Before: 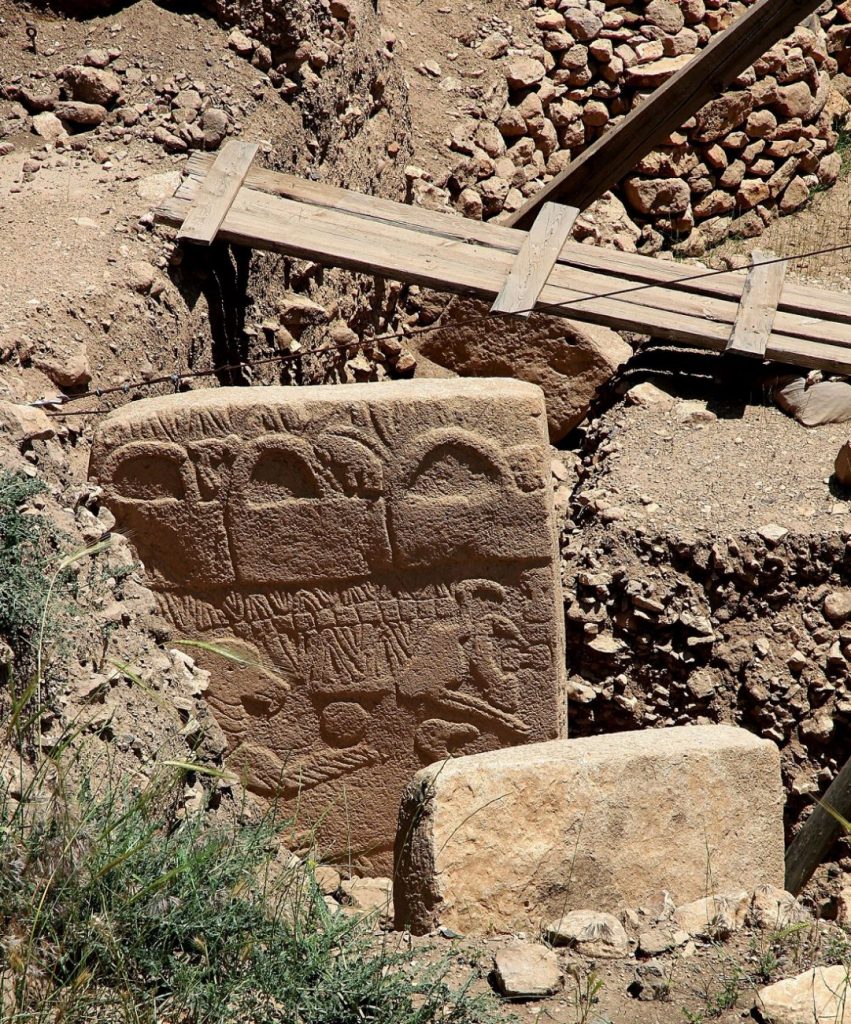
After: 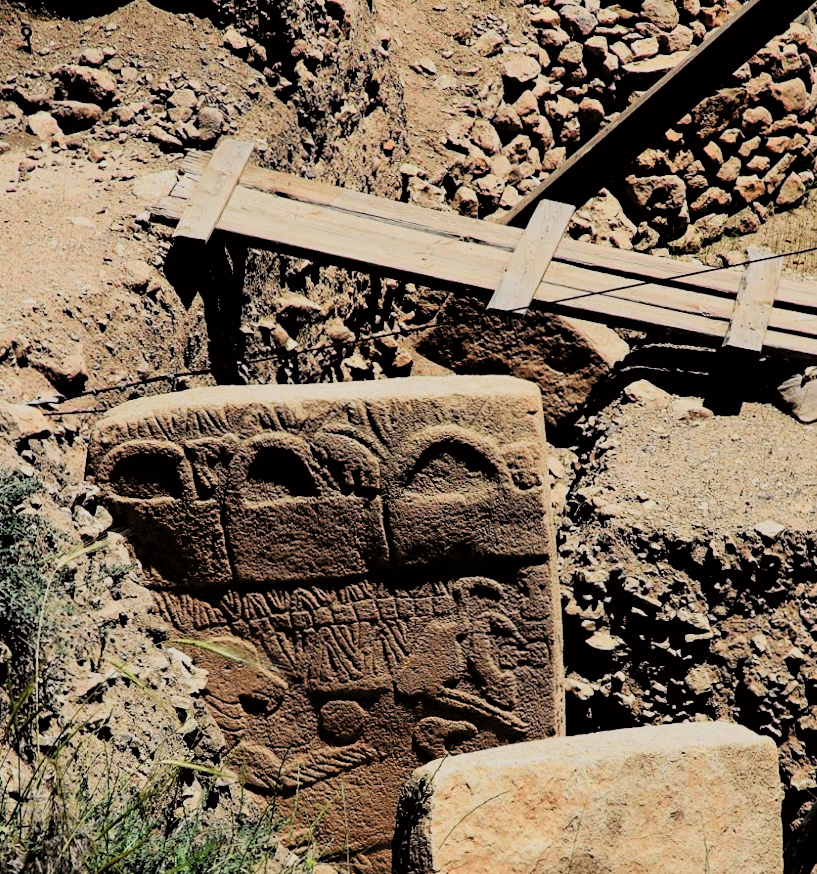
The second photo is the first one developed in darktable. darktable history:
tone curve: curves: ch0 [(0, 0) (0.128, 0.068) (0.292, 0.274) (0.46, 0.482) (0.653, 0.717) (0.819, 0.869) (0.998, 0.969)]; ch1 [(0, 0) (0.384, 0.365) (0.463, 0.45) (0.486, 0.486) (0.503, 0.504) (0.517, 0.517) (0.549, 0.572) (0.583, 0.615) (0.672, 0.699) (0.774, 0.817) (1, 1)]; ch2 [(0, 0) (0.374, 0.344) (0.446, 0.443) (0.494, 0.5) (0.527, 0.529) (0.565, 0.591) (0.644, 0.682) (1, 1)], color space Lab, independent channels, preserve colors none
crop and rotate: angle 0.228°, left 0.233%, right 3.227%, bottom 14.182%
exposure: exposure -0.155 EV, compensate exposure bias true, compensate highlight preservation false
filmic rgb: black relative exposure -2.91 EV, white relative exposure 4.56 EV, hardness 1.75, contrast 1.241, color science v5 (2021), contrast in shadows safe, contrast in highlights safe
